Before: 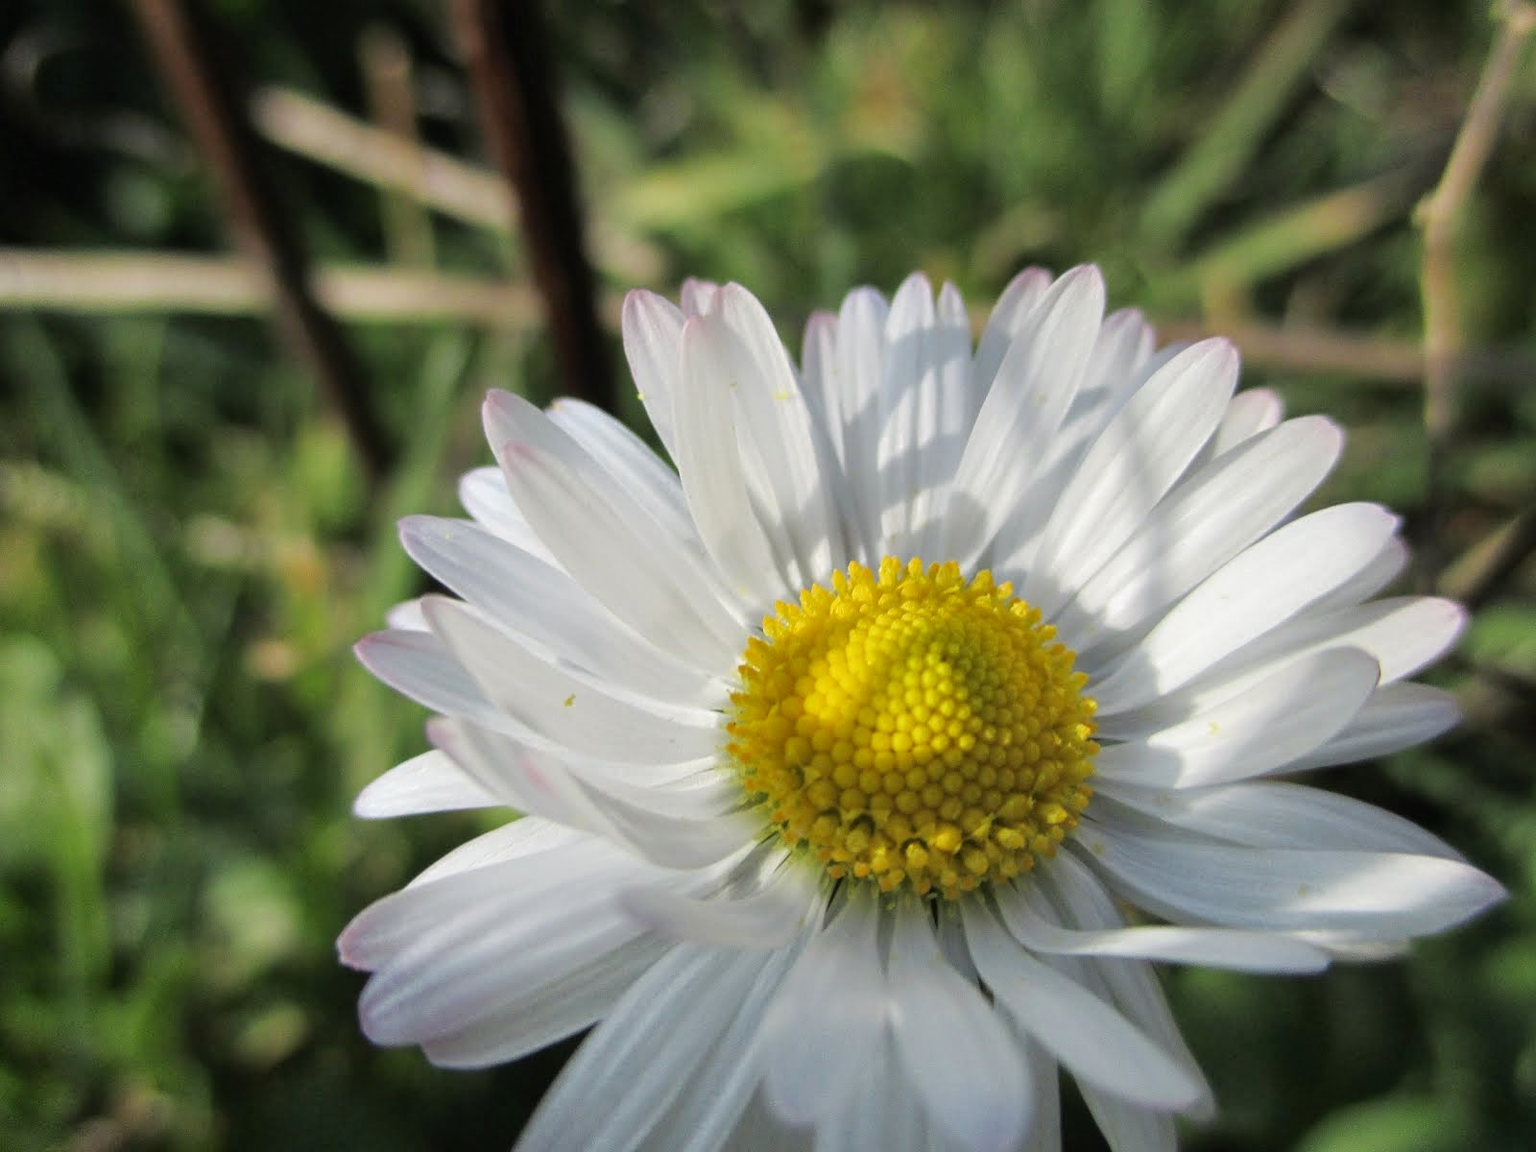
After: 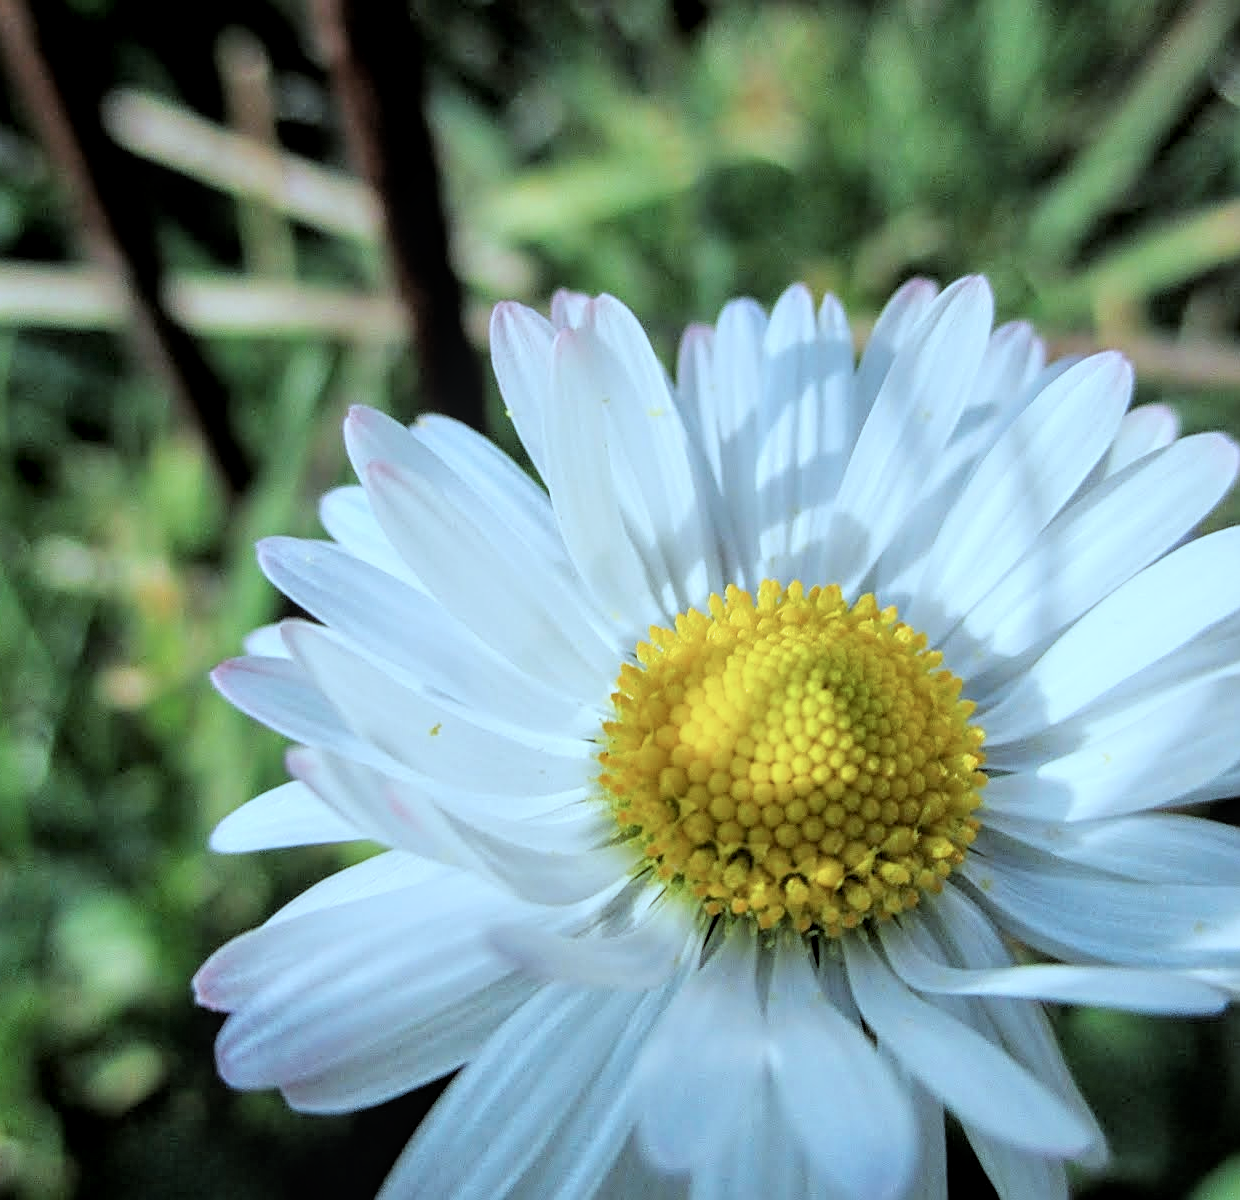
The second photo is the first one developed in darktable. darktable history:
sharpen: on, module defaults
filmic rgb: black relative exposure -7.72 EV, white relative exposure 4.37 EV, threshold 5.98 EV, target black luminance 0%, hardness 3.76, latitude 50.75%, contrast 1.072, highlights saturation mix 9.18%, shadows ↔ highlights balance -0.25%, enable highlight reconstruction true
exposure: exposure 0.555 EV, compensate exposure bias true, compensate highlight preservation false
local contrast: on, module defaults
color balance rgb: perceptual saturation grading › global saturation -0.015%, global vibrance 20%
crop: left 9.879%, right 12.586%
color correction: highlights a* -9.58, highlights b* -21.53
tone equalizer: on, module defaults
